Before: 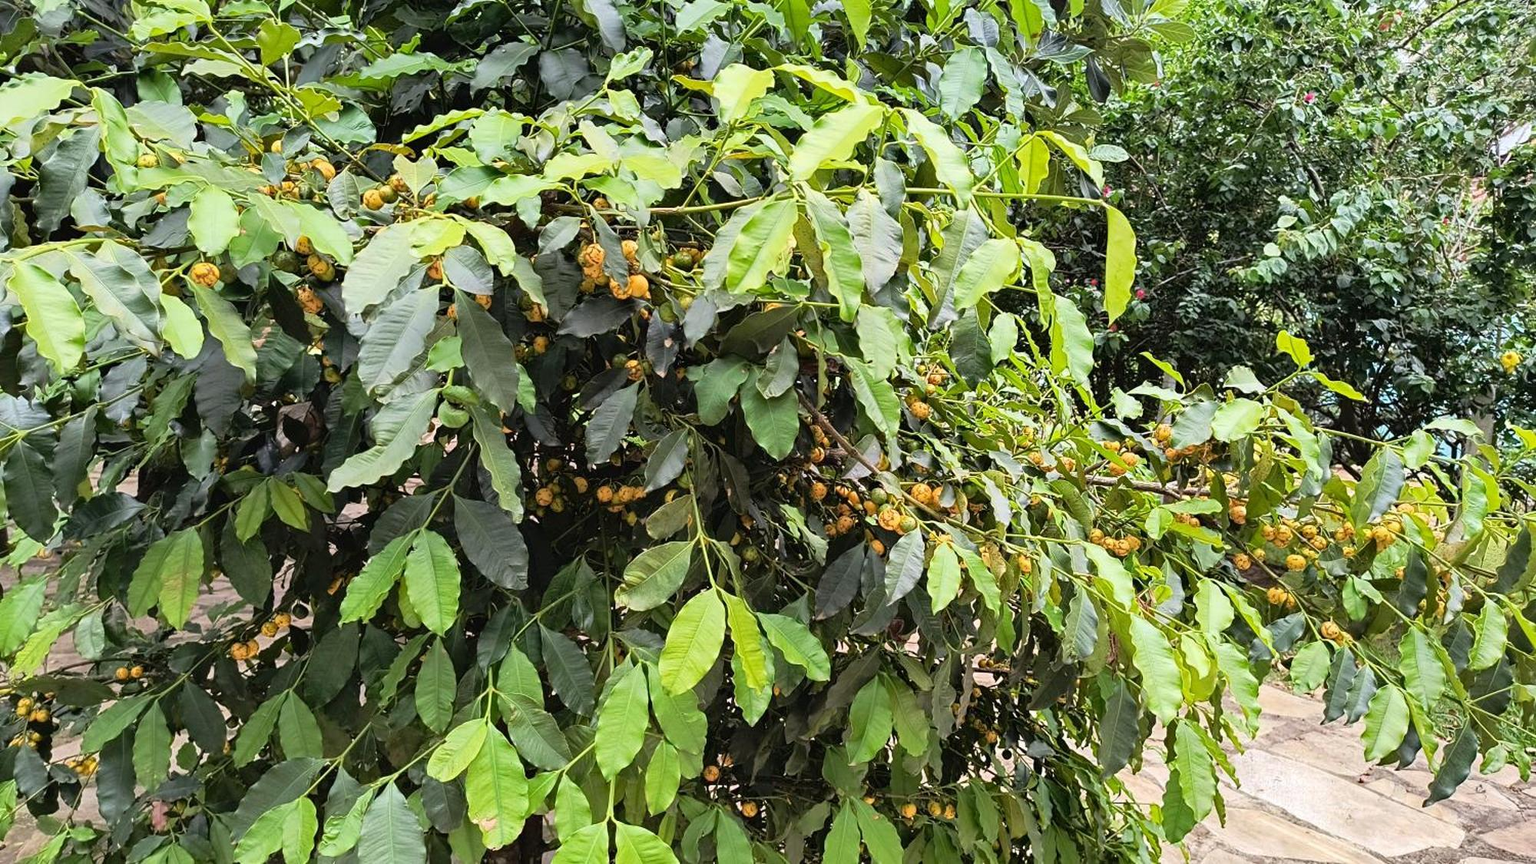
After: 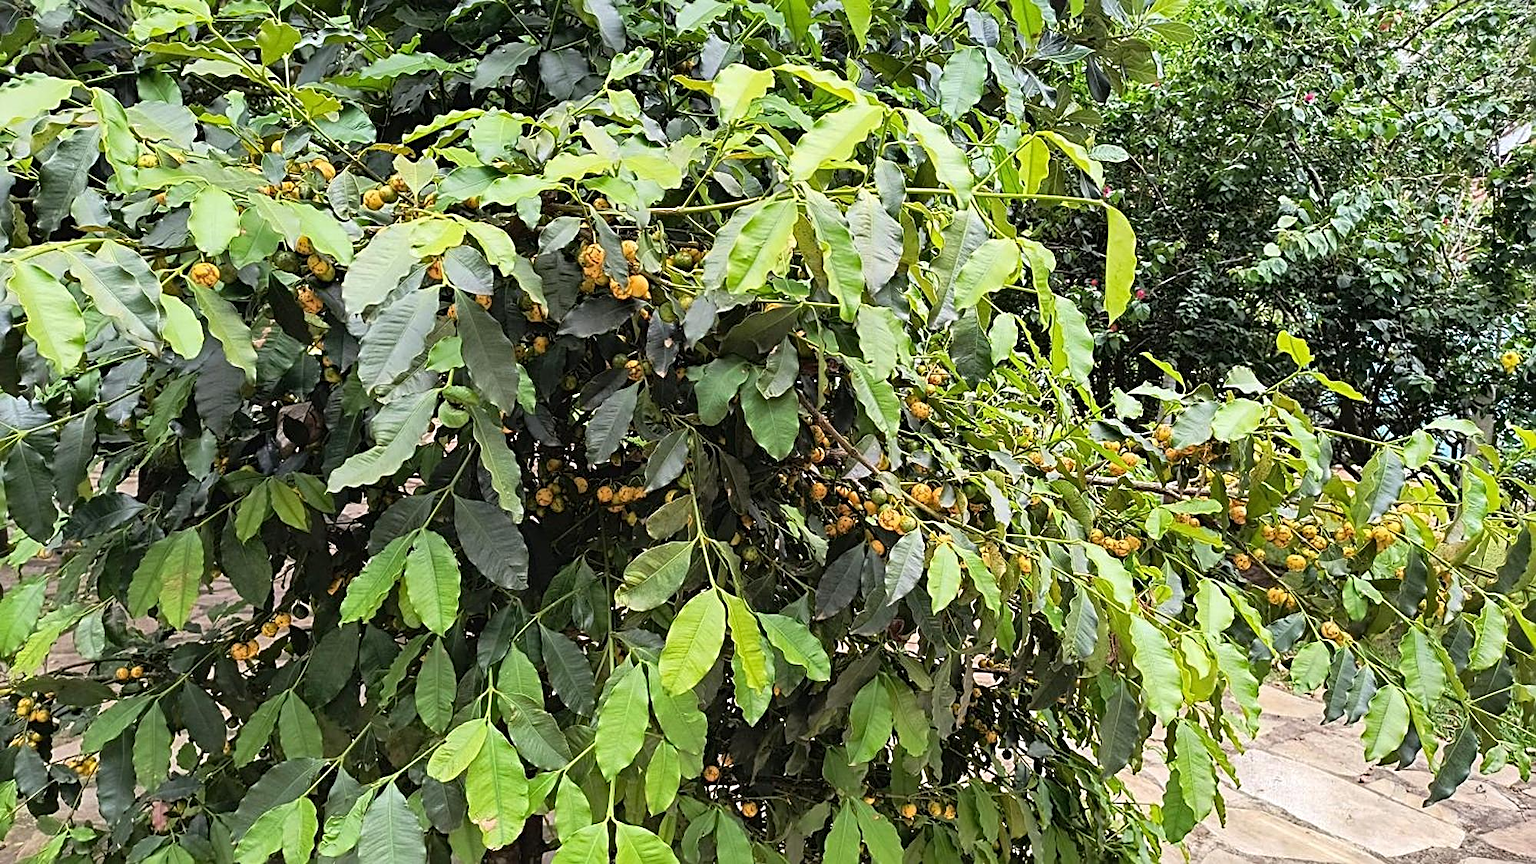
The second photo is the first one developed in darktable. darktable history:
sharpen: radius 2.78
